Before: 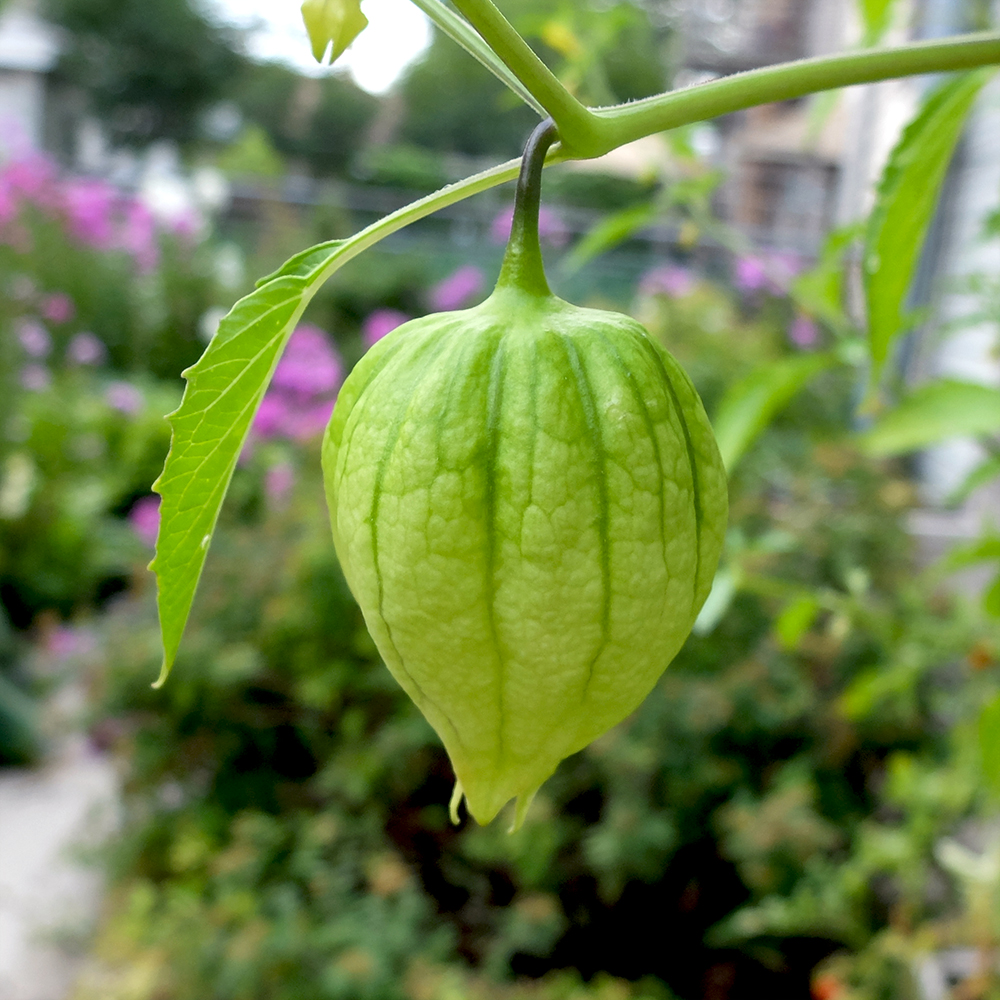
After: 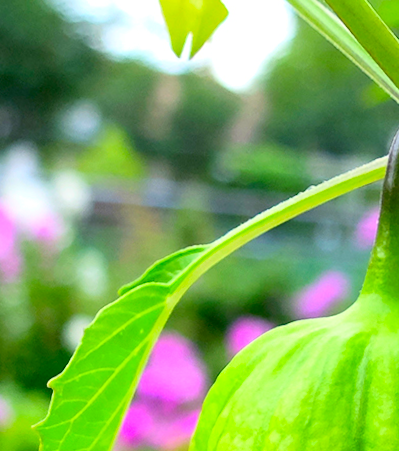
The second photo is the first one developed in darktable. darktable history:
rotate and perspective: rotation 0.074°, lens shift (vertical) 0.096, lens shift (horizontal) -0.041, crop left 0.043, crop right 0.952, crop top 0.024, crop bottom 0.979
contrast brightness saturation: contrast 0.2, brightness 0.2, saturation 0.8
crop and rotate: left 10.817%, top 0.062%, right 47.194%, bottom 53.626%
